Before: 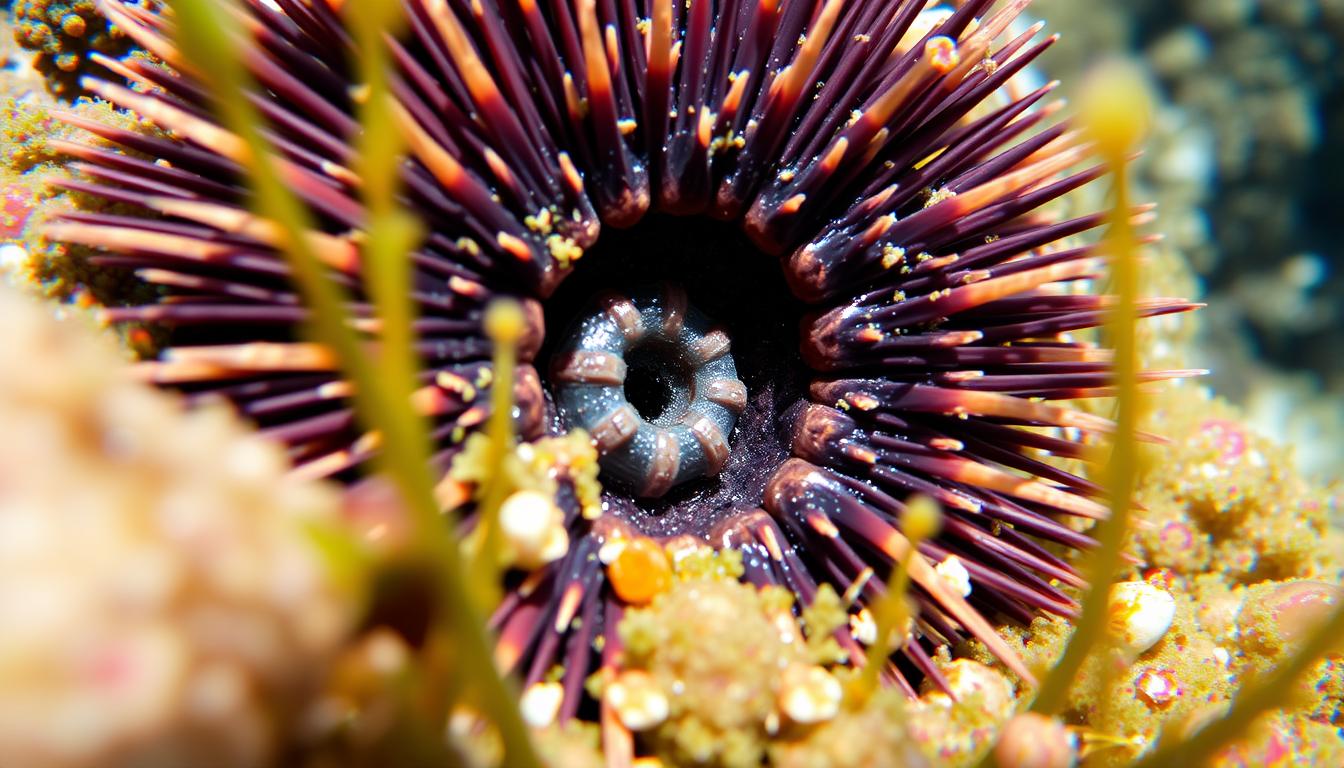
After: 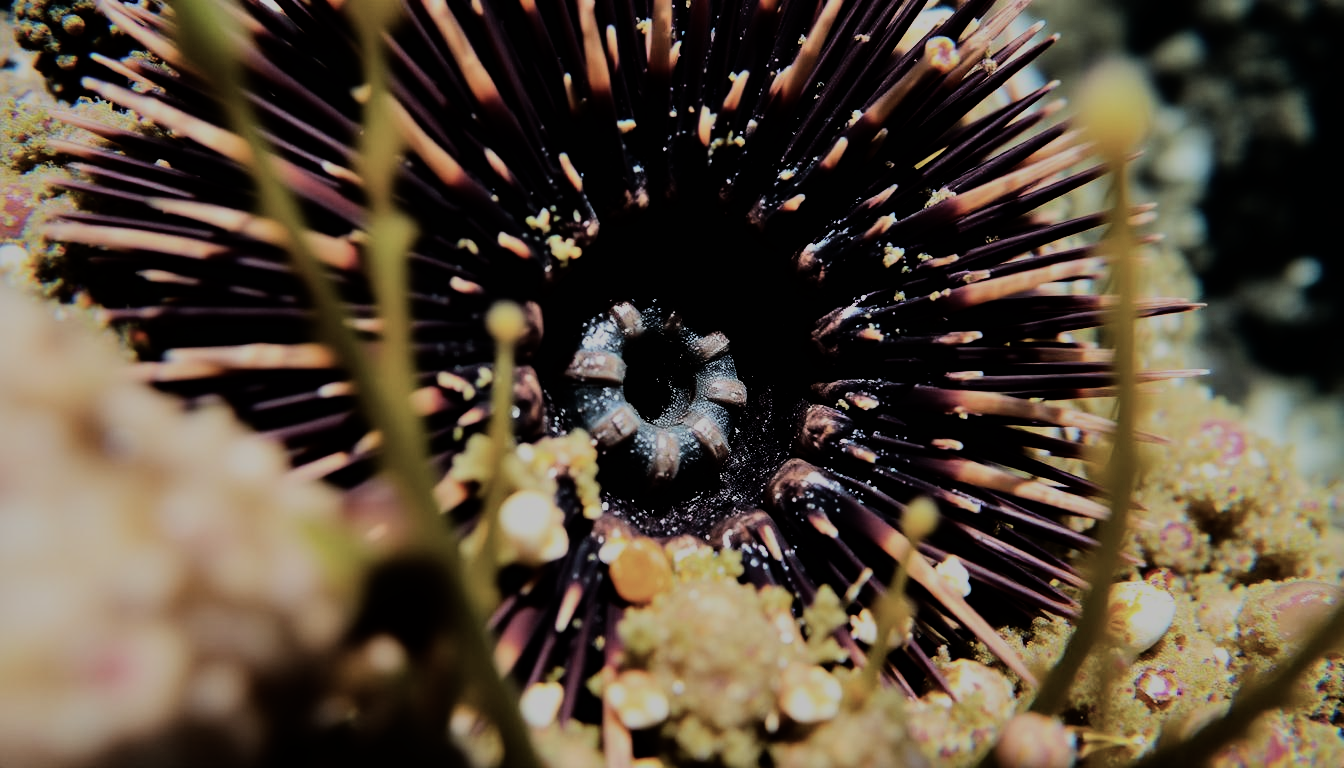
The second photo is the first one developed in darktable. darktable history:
filmic rgb: black relative exposure -7.5 EV, white relative exposure 5 EV, hardness 3.31, contrast 1.3, contrast in shadows safe
color balance rgb: perceptual brilliance grading › global brilliance -48.39%
rgb curve: curves: ch0 [(0, 0) (0.21, 0.15) (0.24, 0.21) (0.5, 0.75) (0.75, 0.96) (0.89, 0.99) (1, 1)]; ch1 [(0, 0.02) (0.21, 0.13) (0.25, 0.2) (0.5, 0.67) (0.75, 0.9) (0.89, 0.97) (1, 1)]; ch2 [(0, 0.02) (0.21, 0.13) (0.25, 0.2) (0.5, 0.67) (0.75, 0.9) (0.89, 0.97) (1, 1)], compensate middle gray true
shadows and highlights: shadows 25, highlights -48, soften with gaussian
